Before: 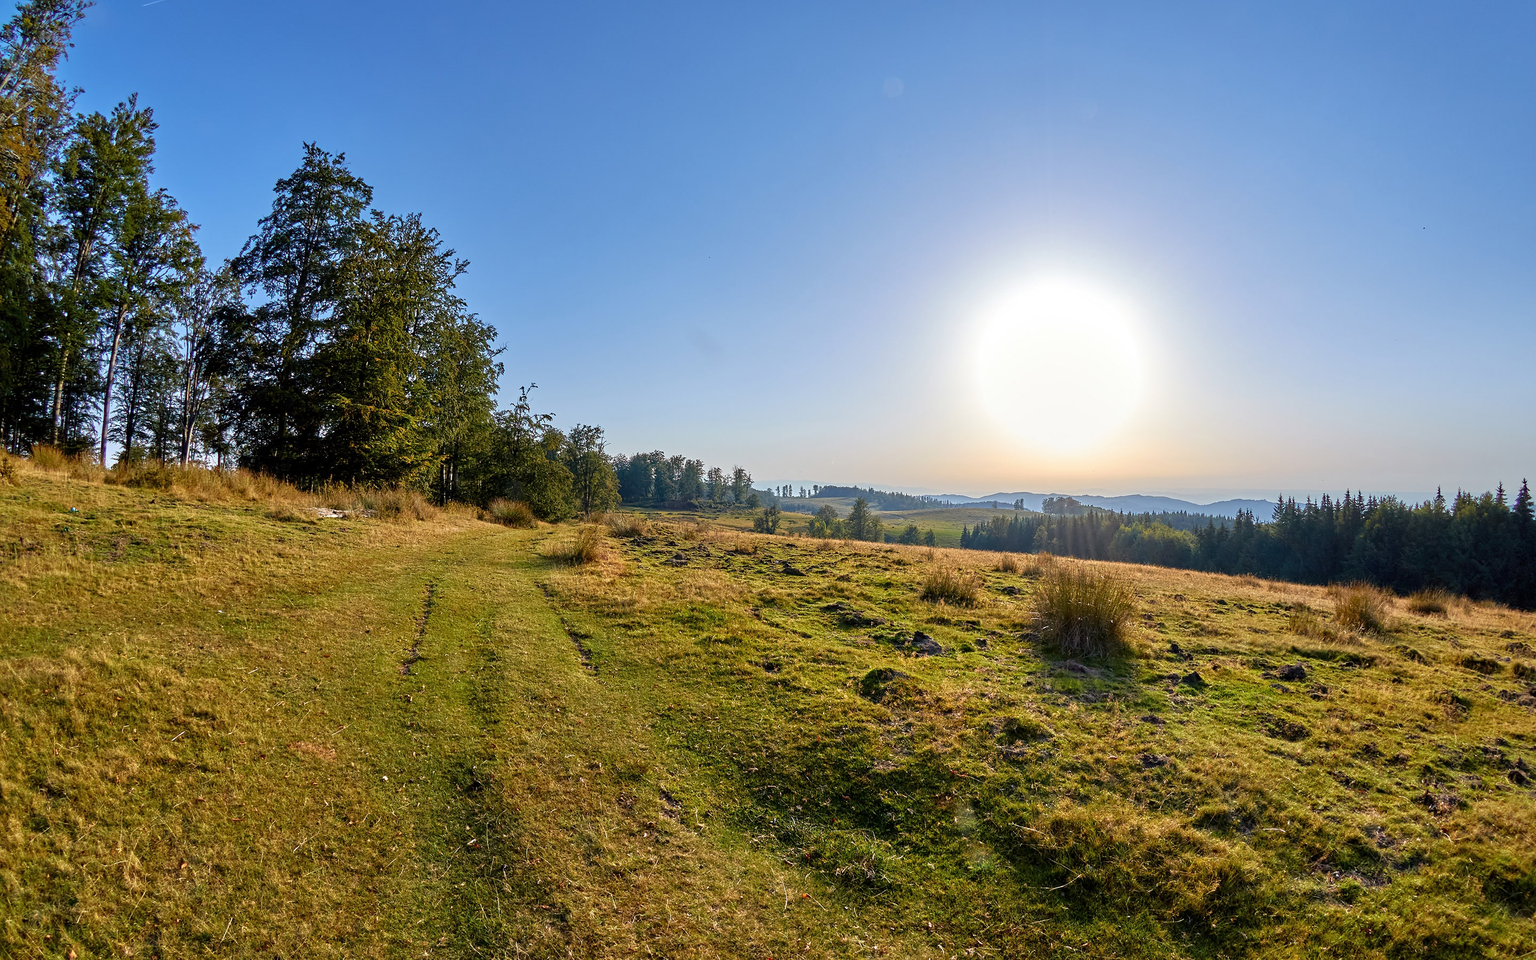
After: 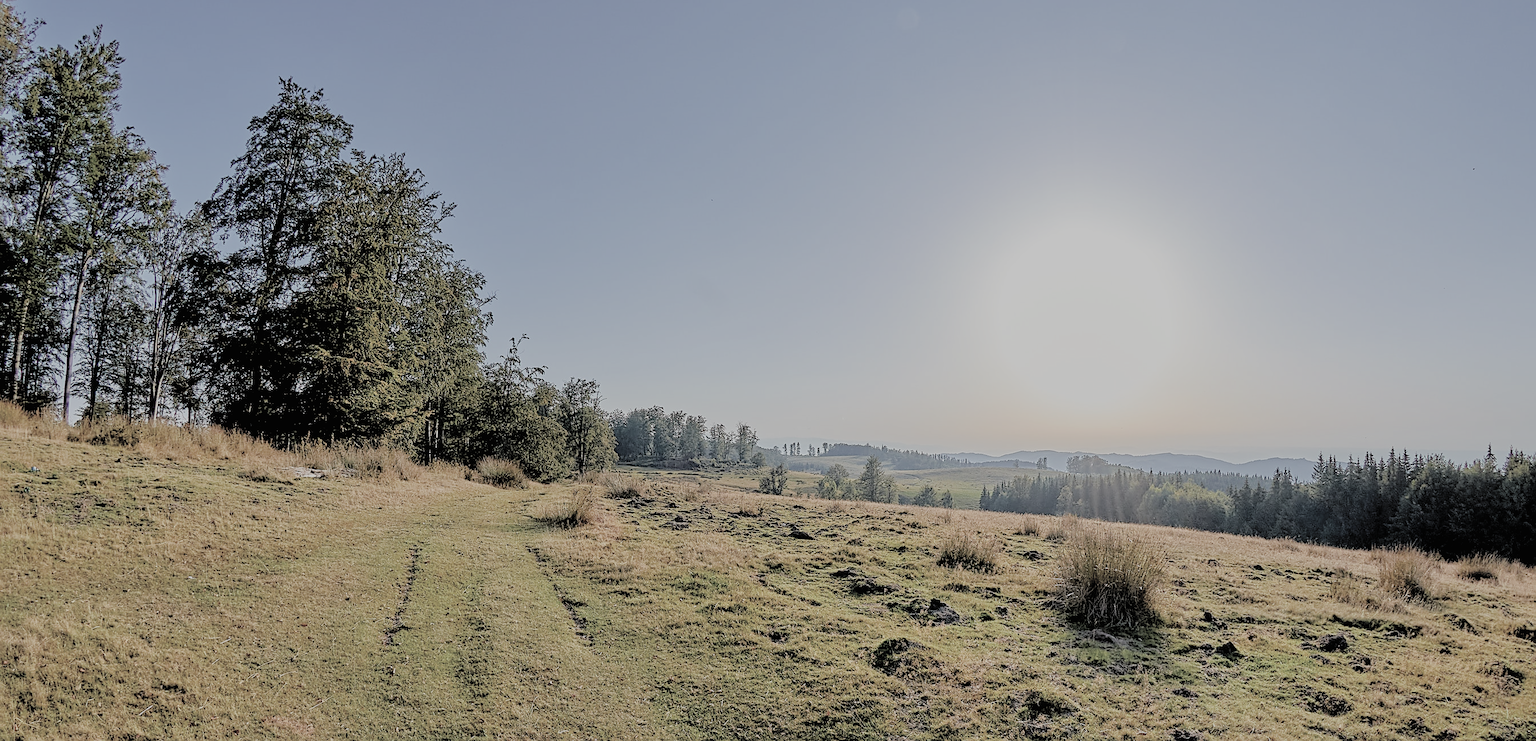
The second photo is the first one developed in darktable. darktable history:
filmic rgb: black relative exposure -4.42 EV, white relative exposure 6.58 EV, hardness 1.85, contrast 0.5
sharpen: on, module defaults
crop: left 2.737%, top 7.287%, right 3.421%, bottom 20.179%
contrast brightness saturation: brightness 0.18, saturation -0.5
